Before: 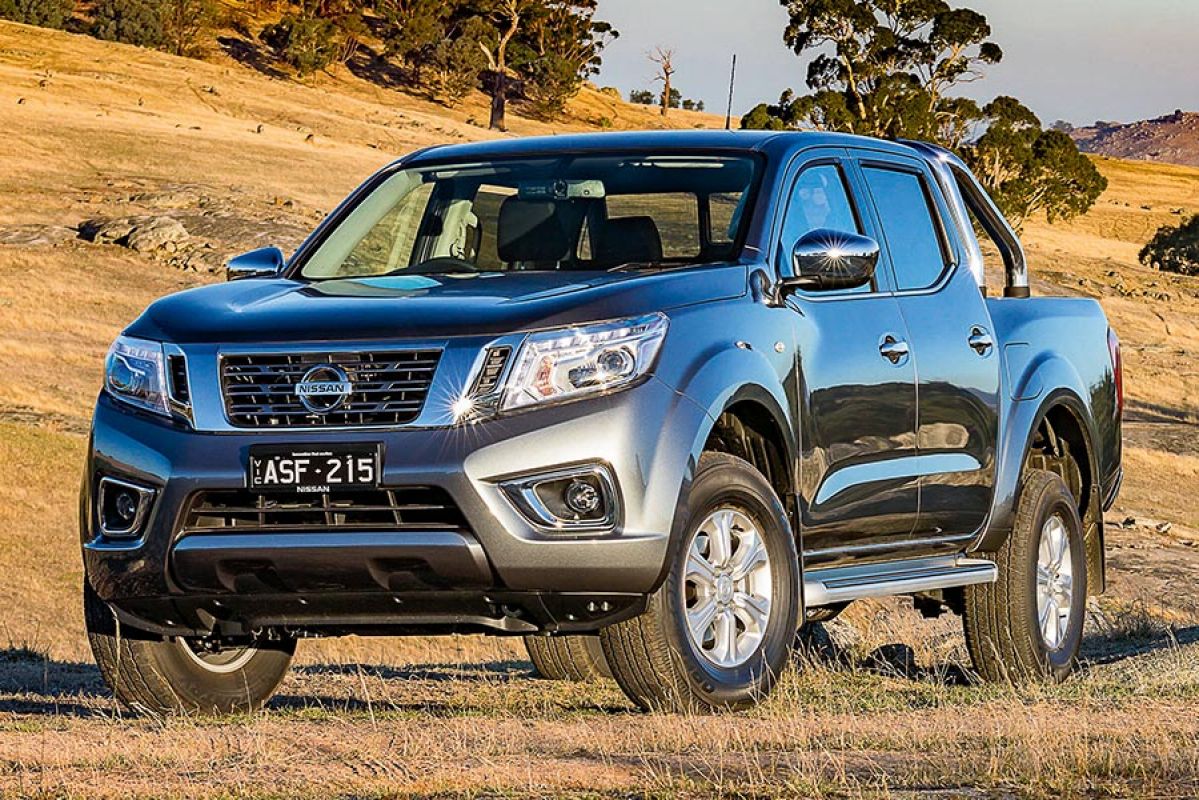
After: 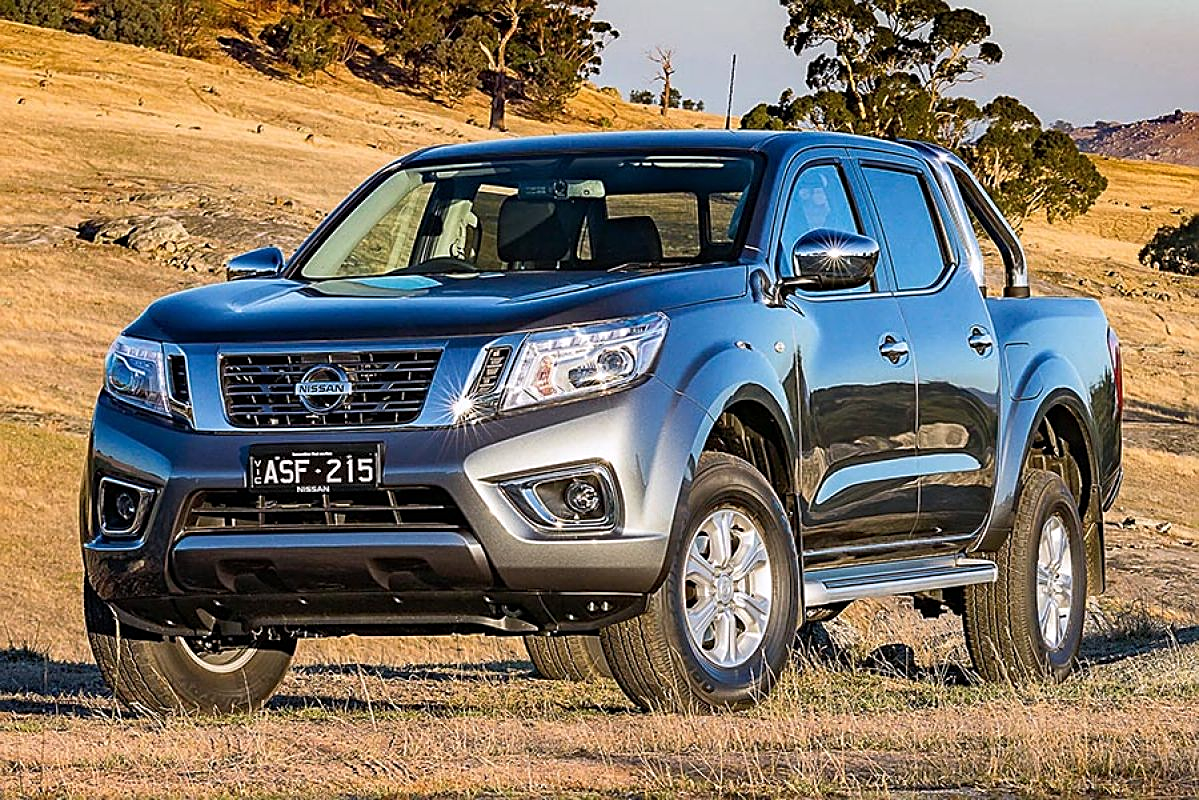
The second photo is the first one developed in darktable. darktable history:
sharpen: on, module defaults
white balance: red 1.004, blue 1.024
